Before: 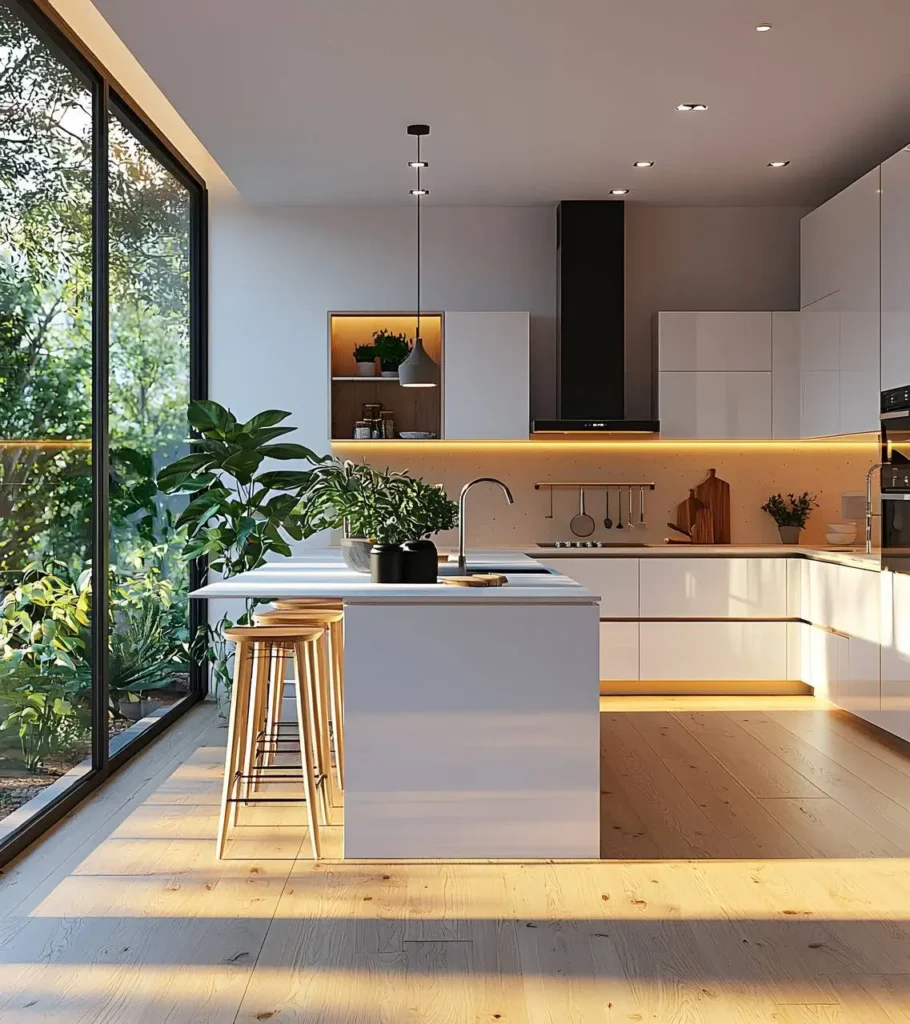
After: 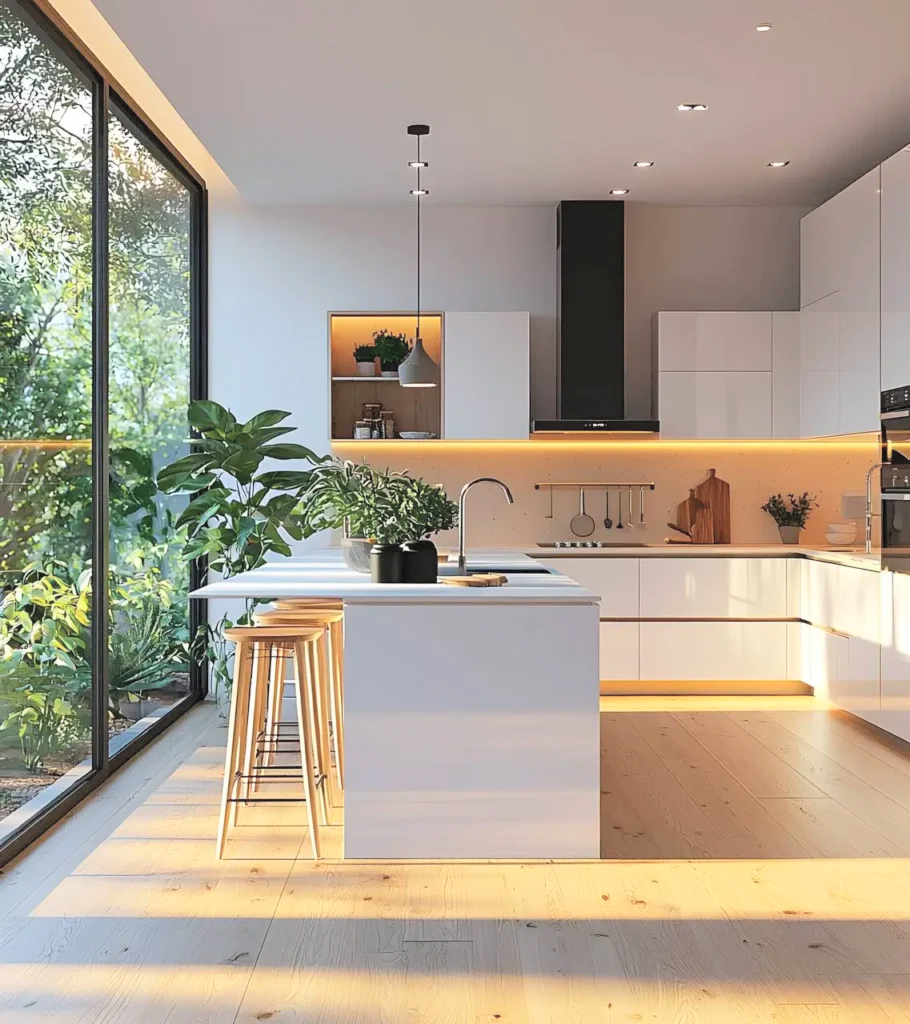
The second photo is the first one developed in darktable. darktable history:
contrast brightness saturation: brightness 0.272
